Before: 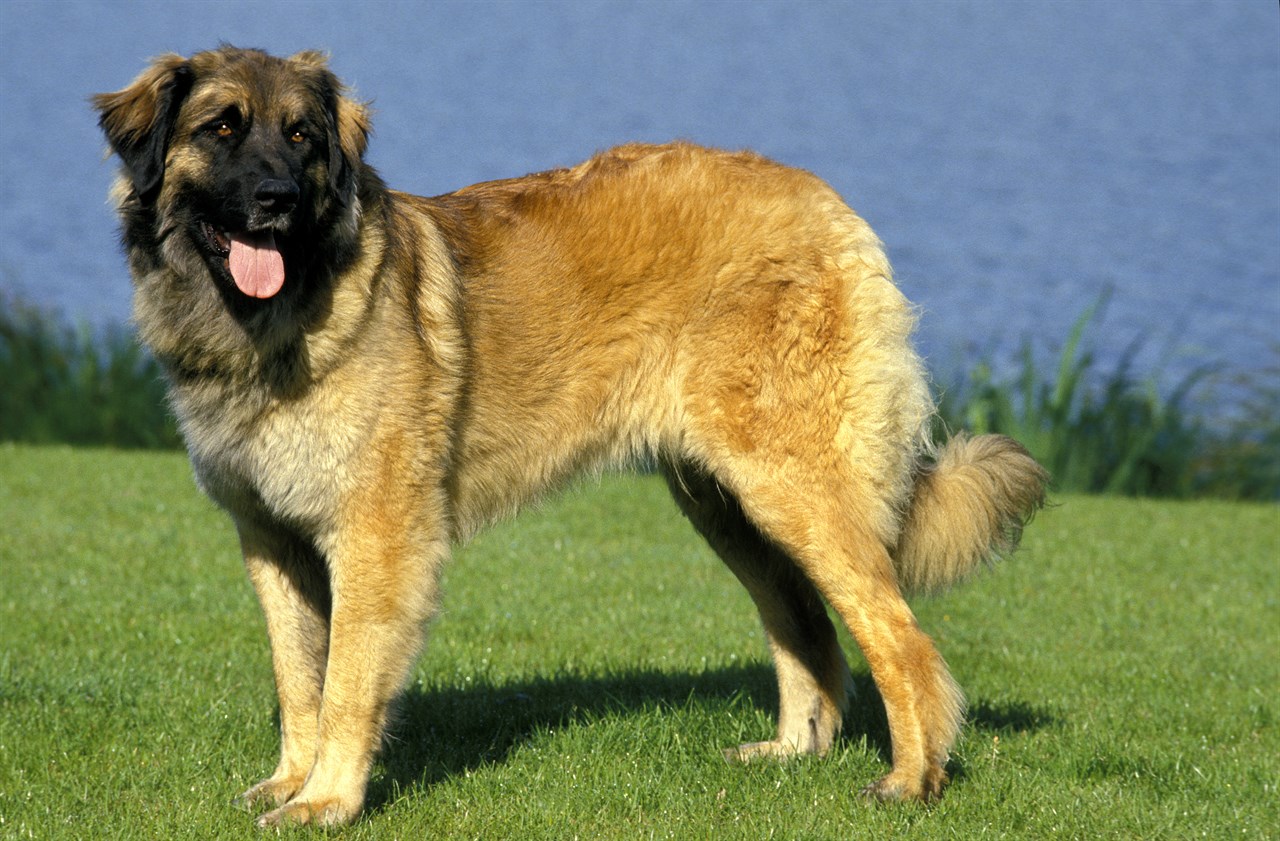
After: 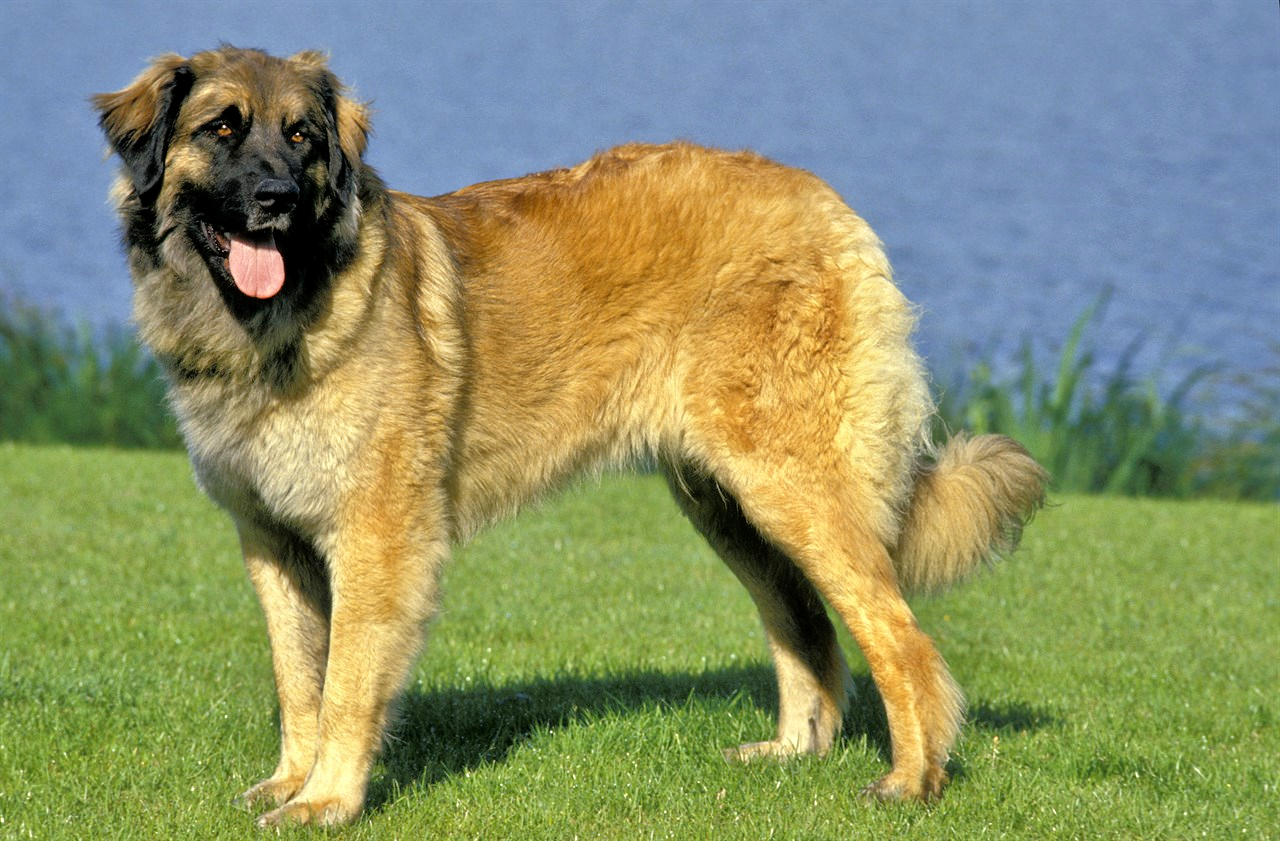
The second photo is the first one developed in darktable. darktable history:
tone equalizer: -7 EV 0.157 EV, -6 EV 0.629 EV, -5 EV 1.17 EV, -4 EV 1.31 EV, -3 EV 1.14 EV, -2 EV 0.6 EV, -1 EV 0.159 EV
exposure: black level correction 0.001, compensate highlight preservation false
